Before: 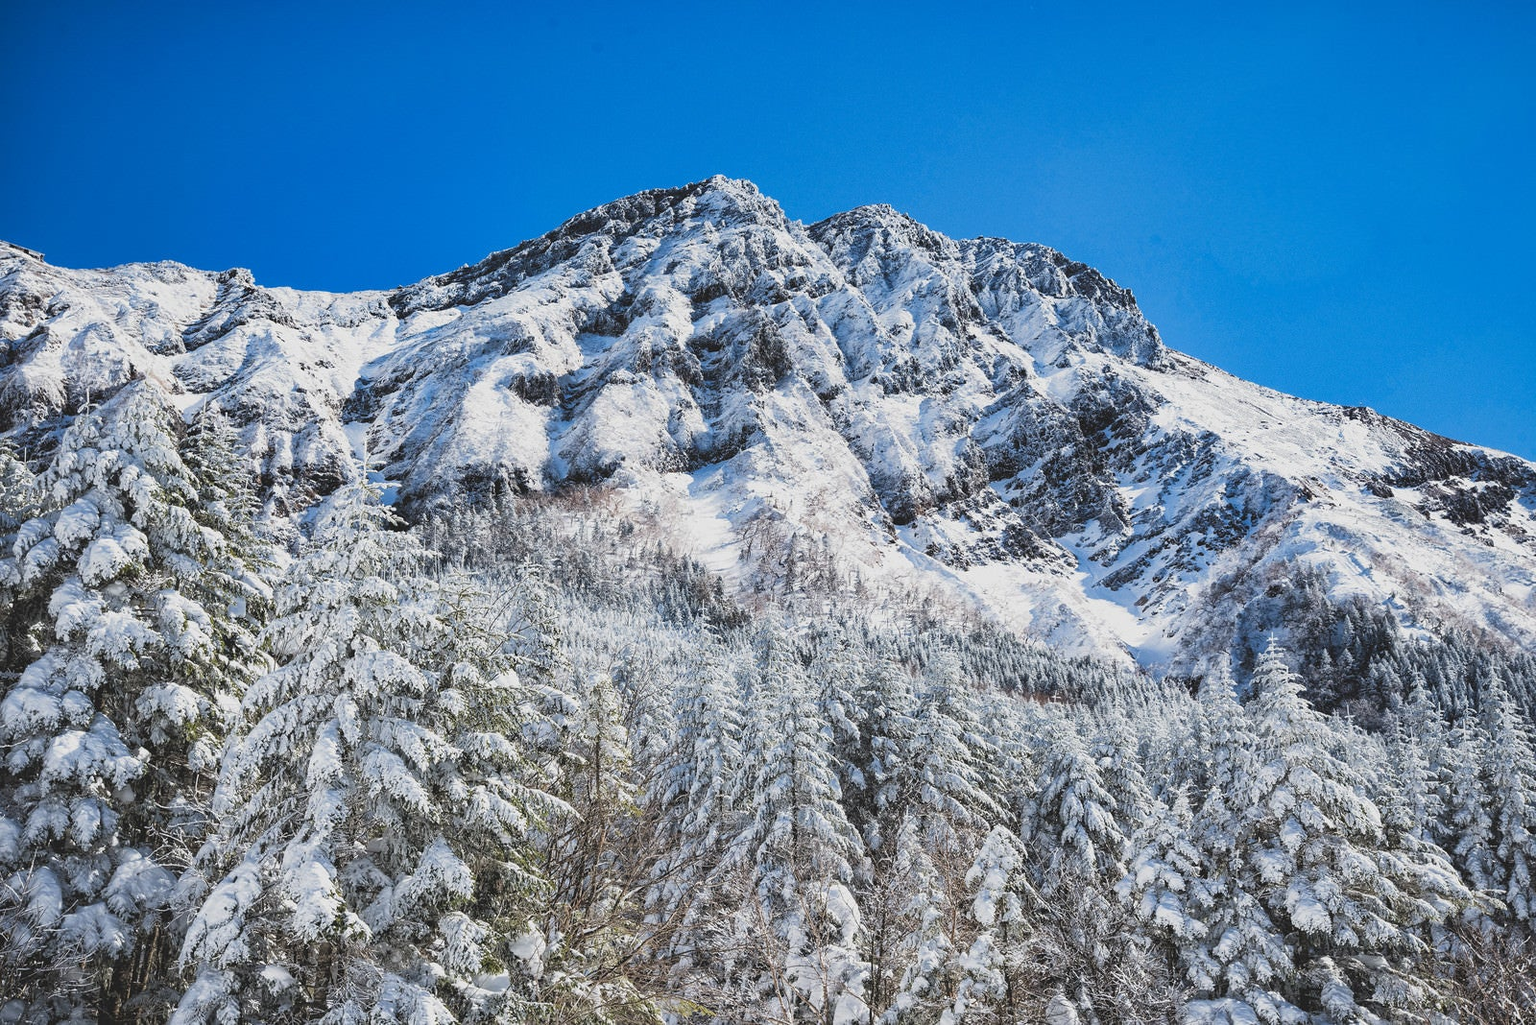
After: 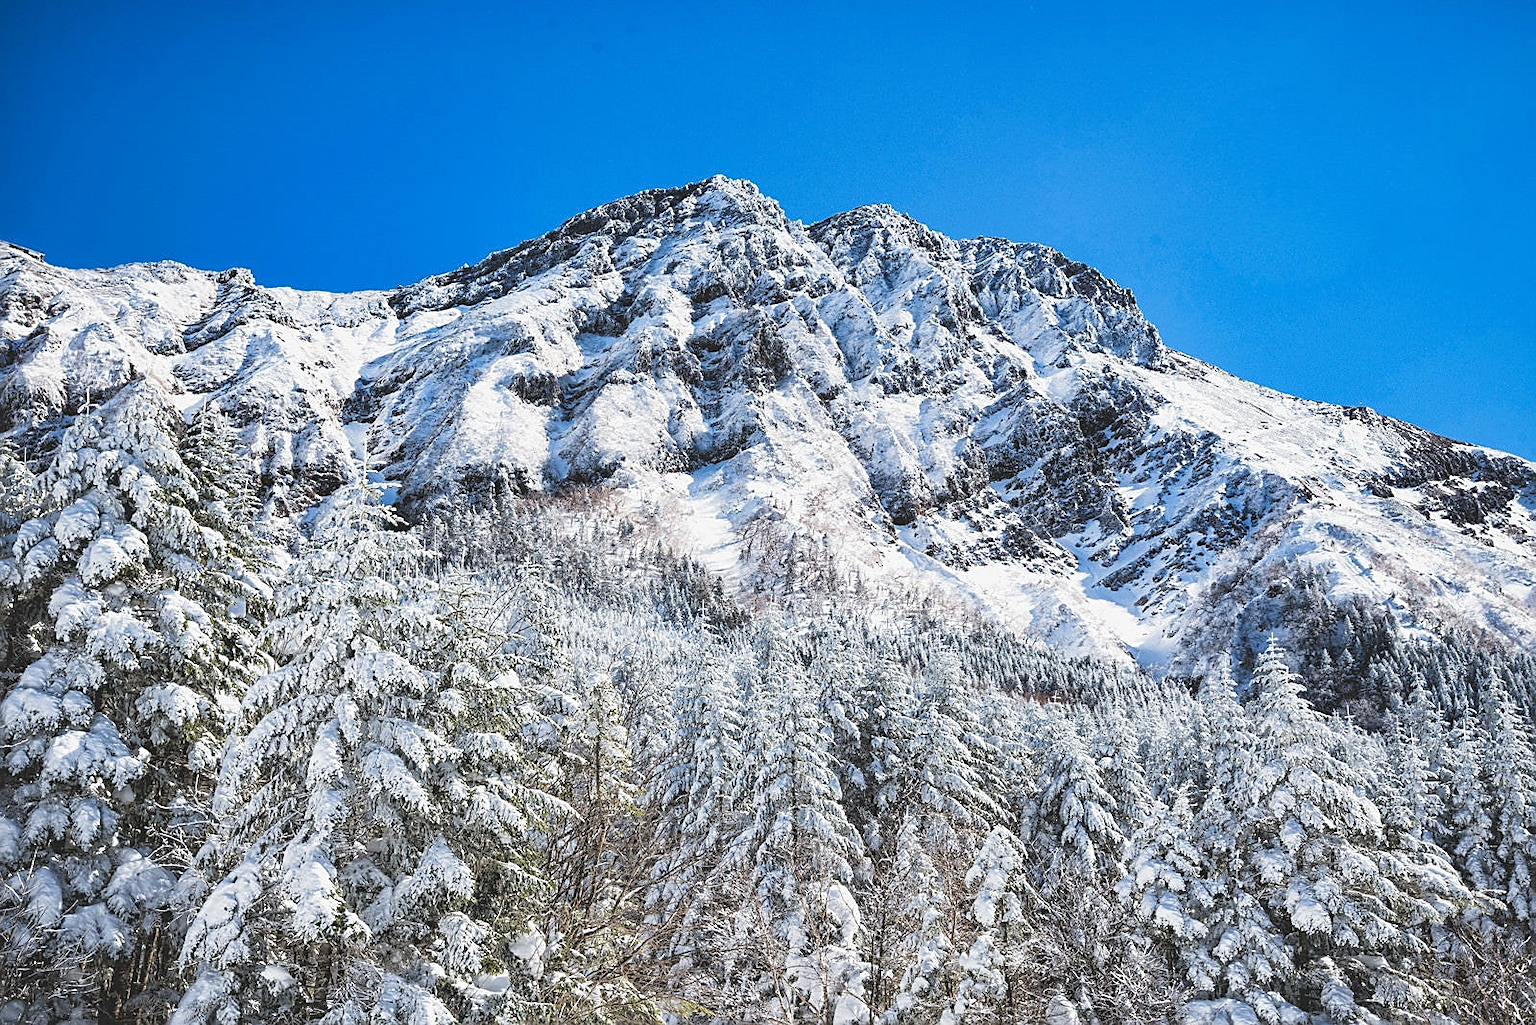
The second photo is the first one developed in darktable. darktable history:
exposure: exposure 0.258 EV, compensate highlight preservation false
sharpen: on, module defaults
